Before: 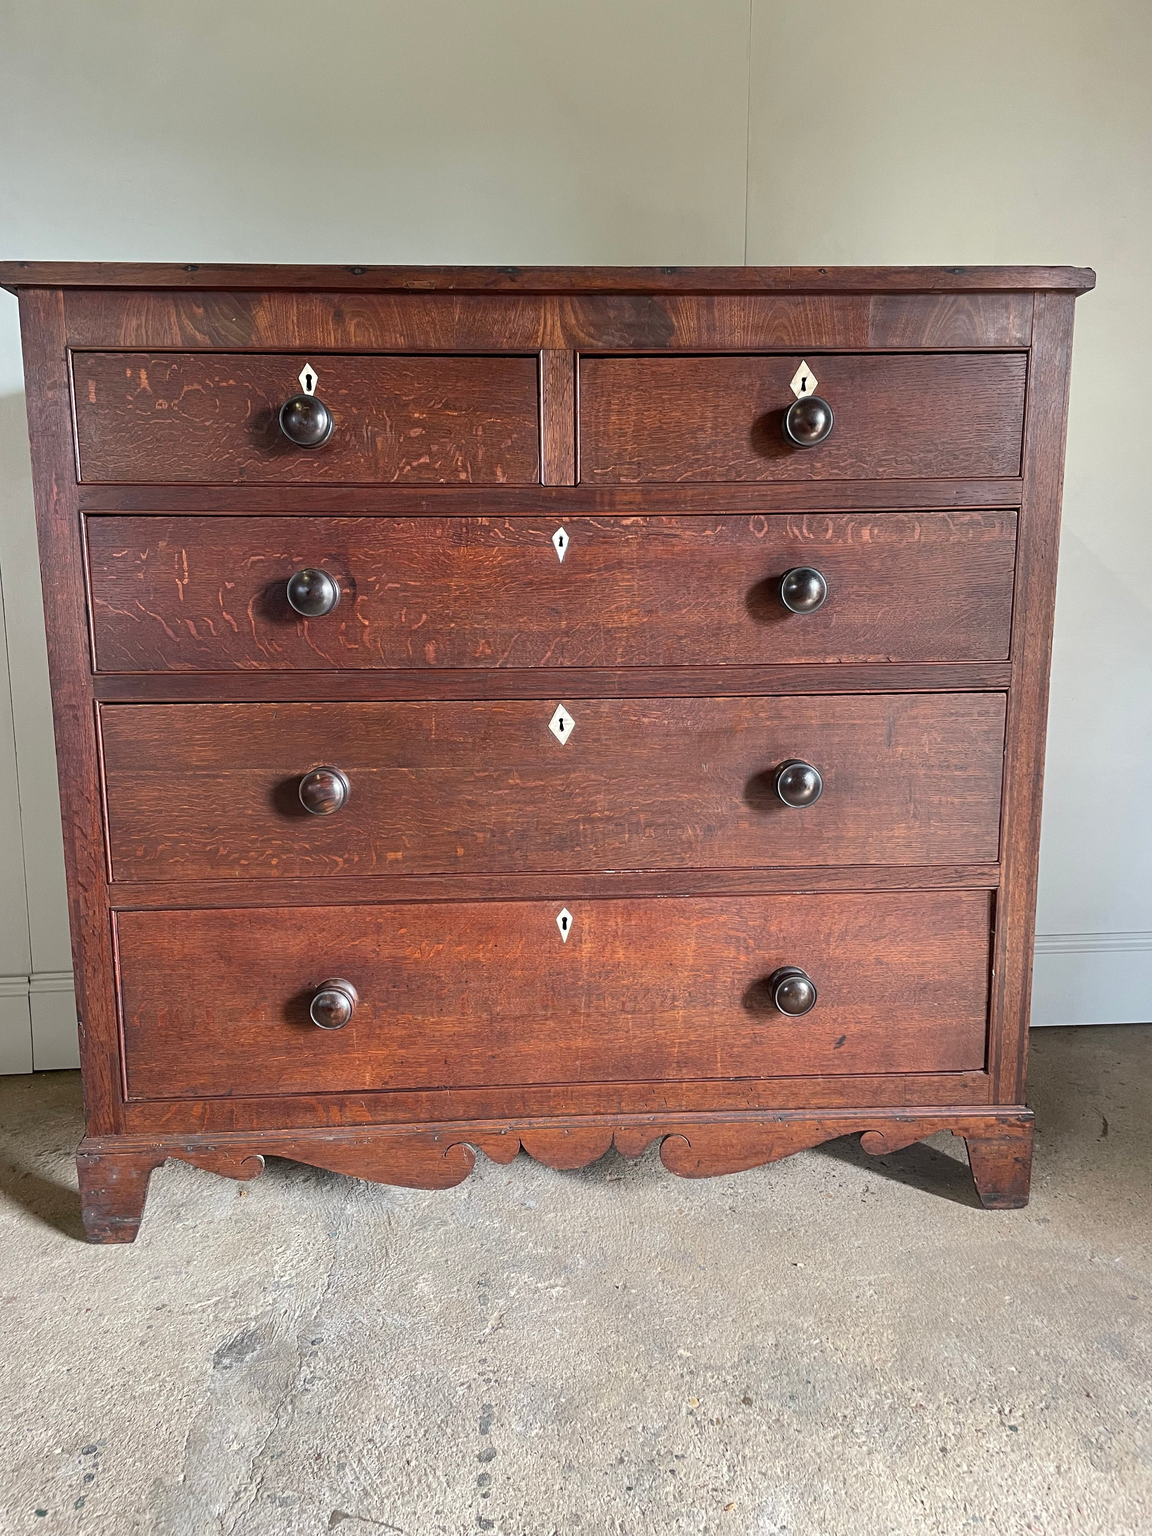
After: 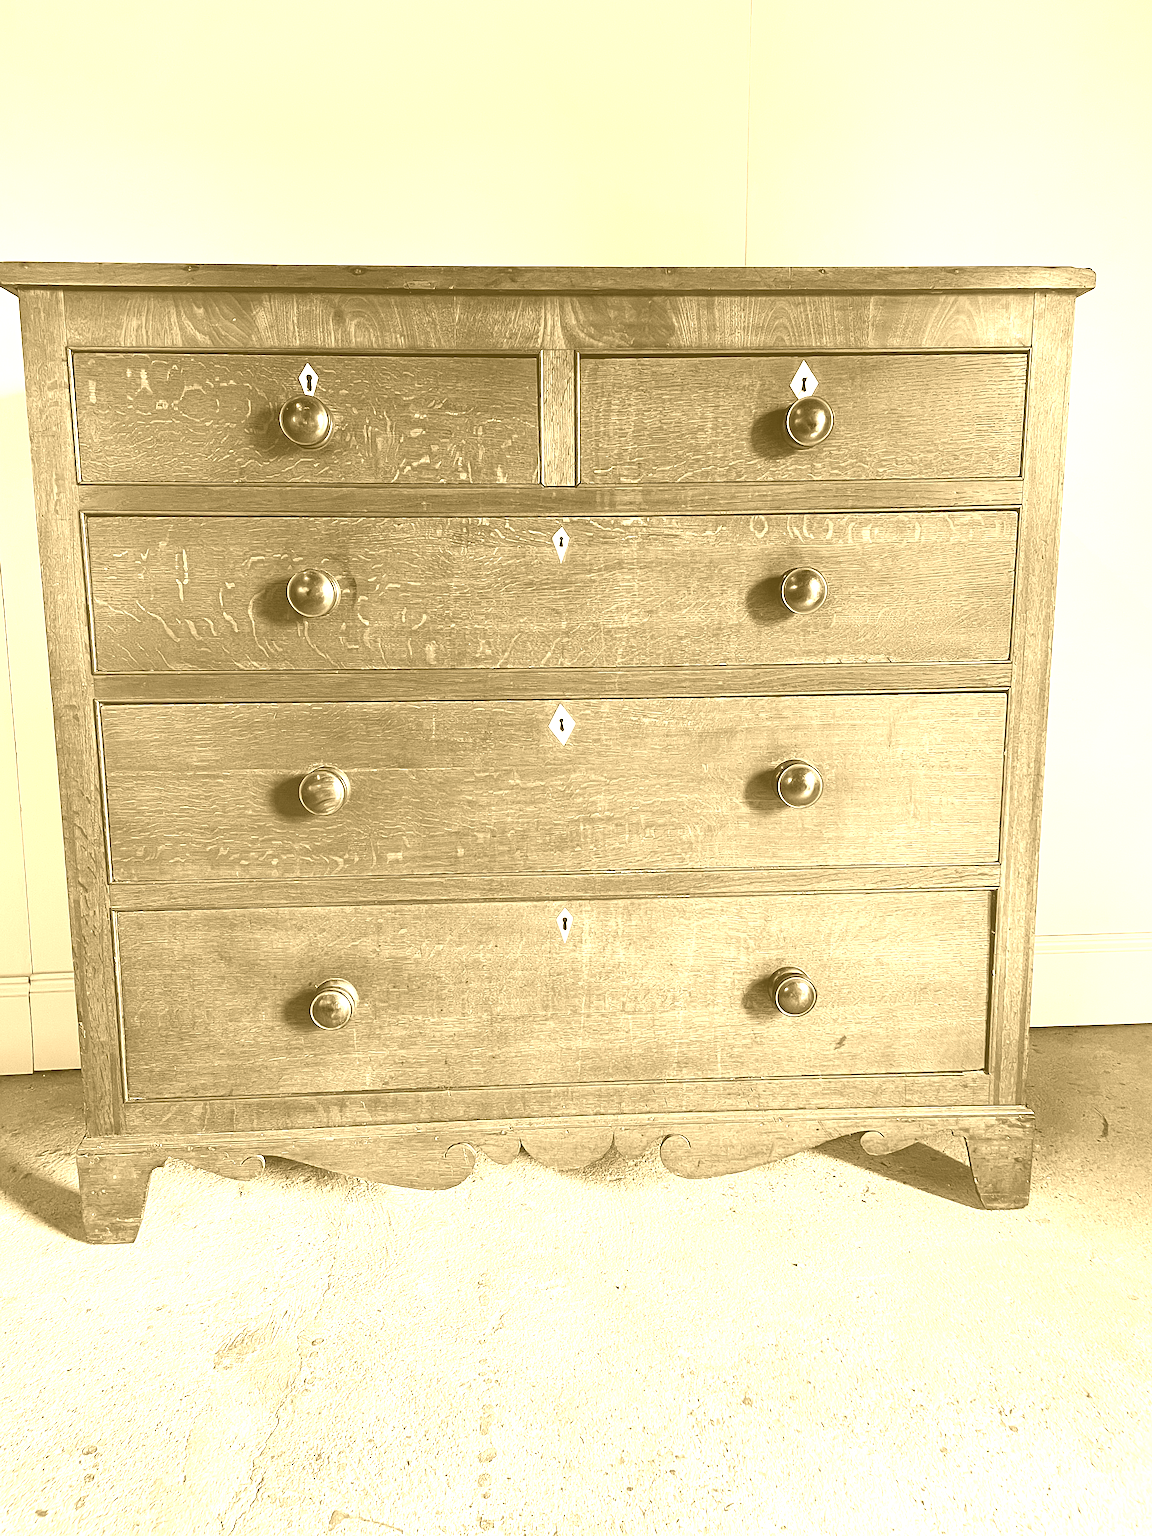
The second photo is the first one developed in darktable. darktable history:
tone curve: curves: ch0 [(0, 0) (0.003, 0.005) (0.011, 0.013) (0.025, 0.027) (0.044, 0.044) (0.069, 0.06) (0.1, 0.081) (0.136, 0.114) (0.177, 0.16) (0.224, 0.211) (0.277, 0.277) (0.335, 0.354) (0.399, 0.435) (0.468, 0.538) (0.543, 0.626) (0.623, 0.708) (0.709, 0.789) (0.801, 0.867) (0.898, 0.935) (1, 1)], preserve colors none
sharpen: on, module defaults
colorize: hue 36°, source mix 100%
